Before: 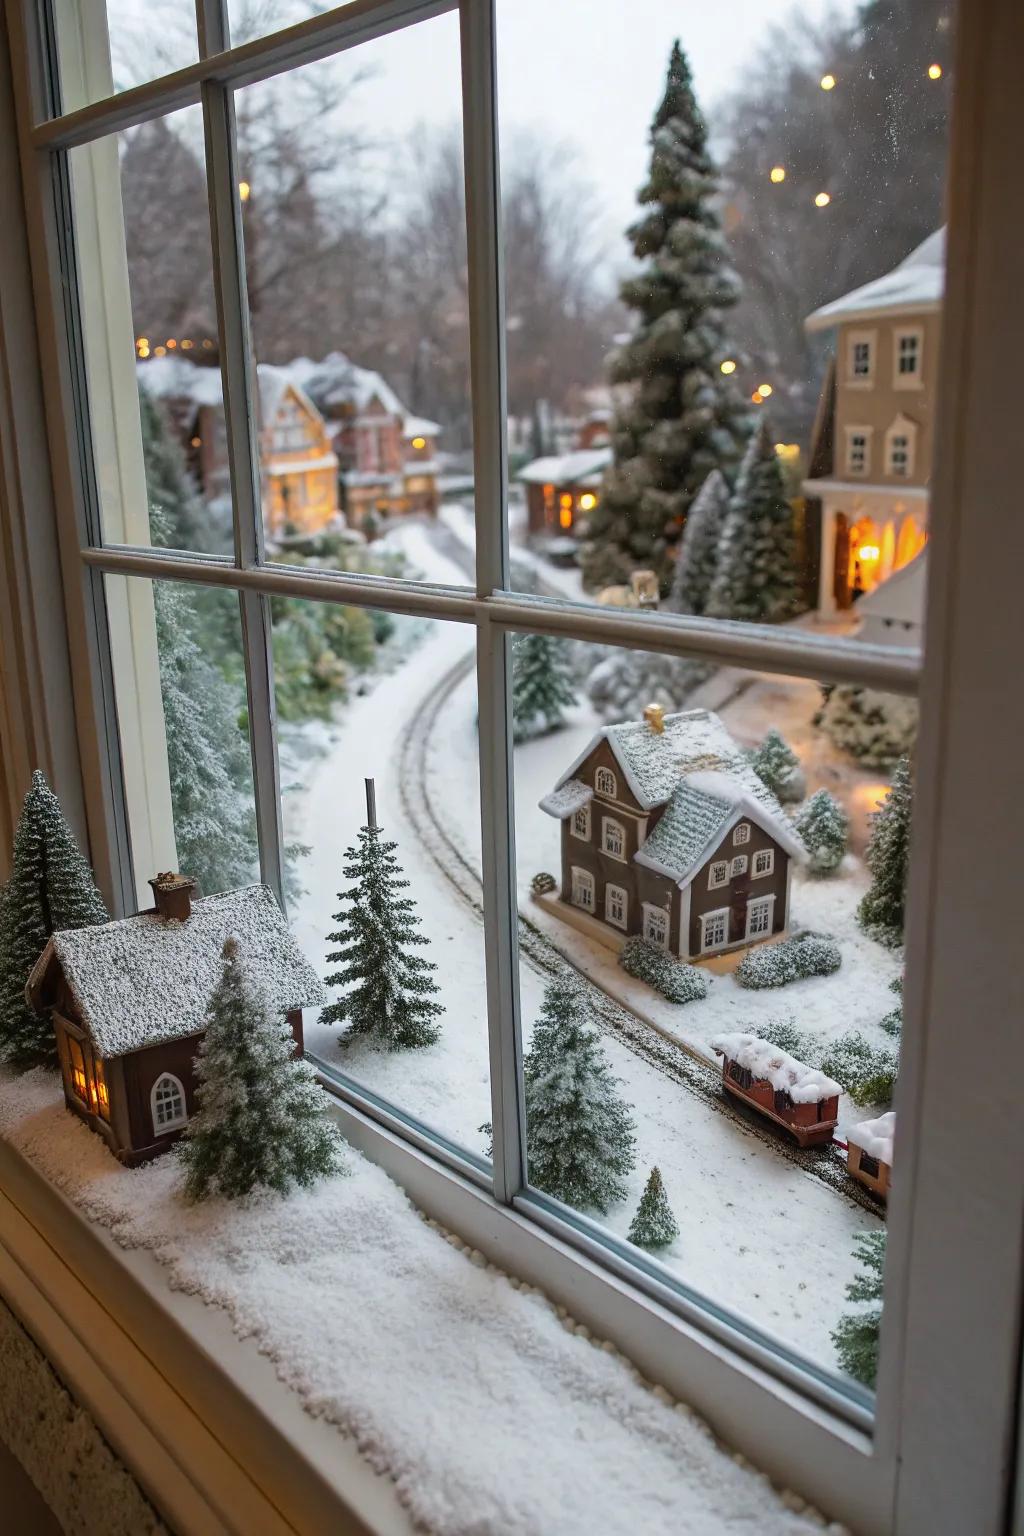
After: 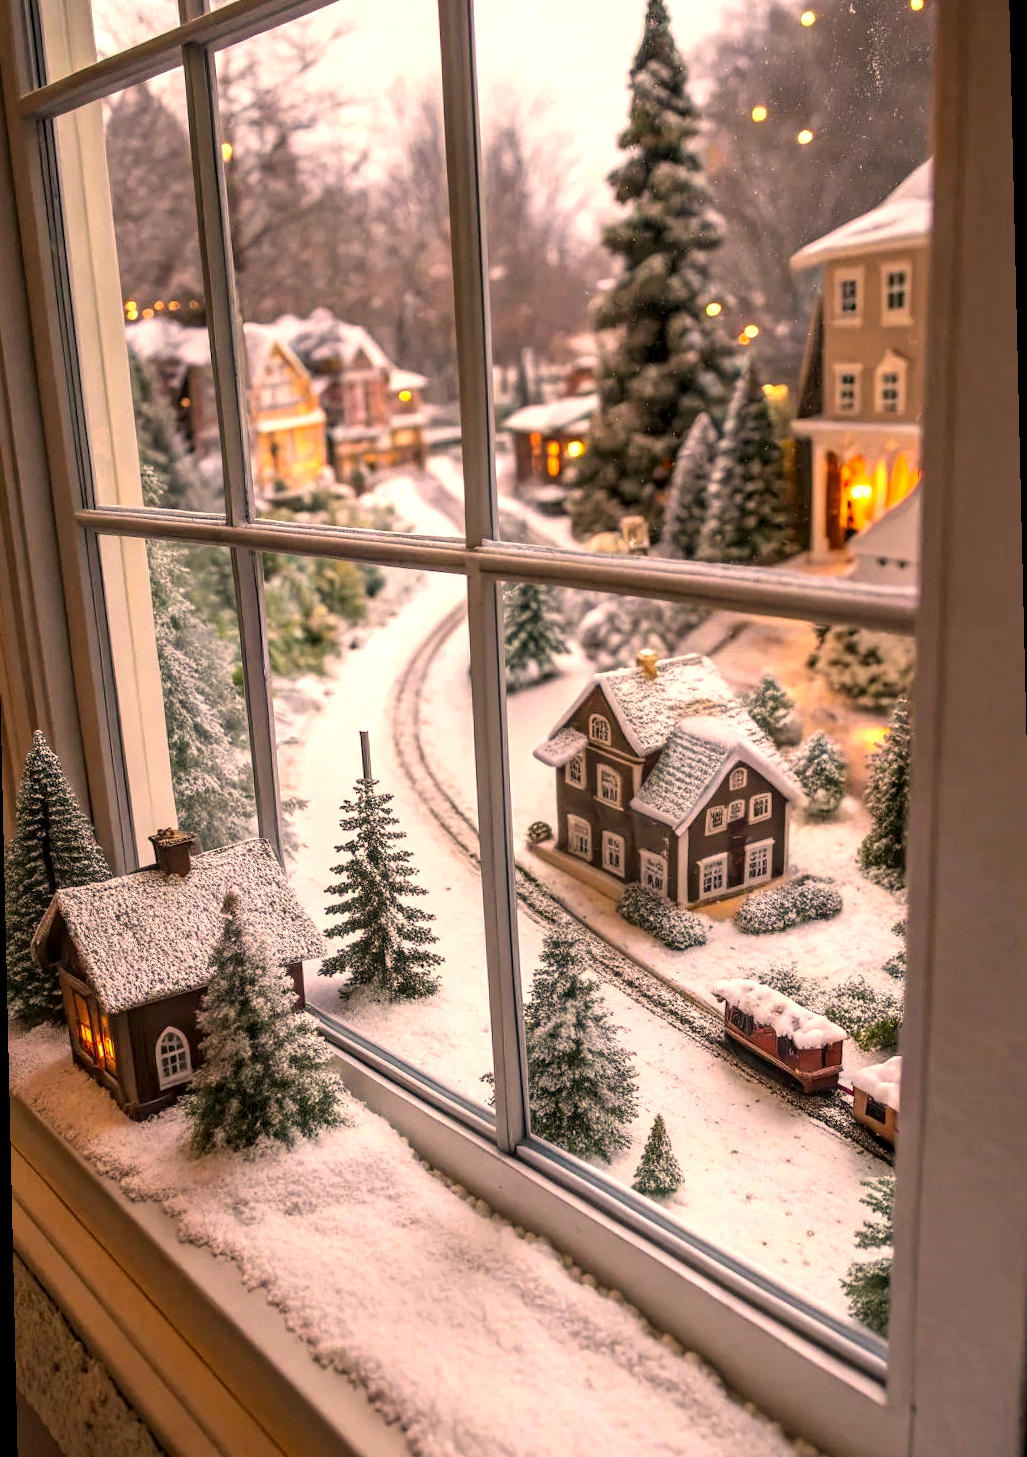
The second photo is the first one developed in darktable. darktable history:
exposure: black level correction 0, exposure 0.4 EV, compensate exposure bias true, compensate highlight preservation false
rotate and perspective: rotation -1.32°, lens shift (horizontal) -0.031, crop left 0.015, crop right 0.985, crop top 0.047, crop bottom 0.982
color correction: highlights a* 21.88, highlights b* 22.25
local contrast: detail 140%
